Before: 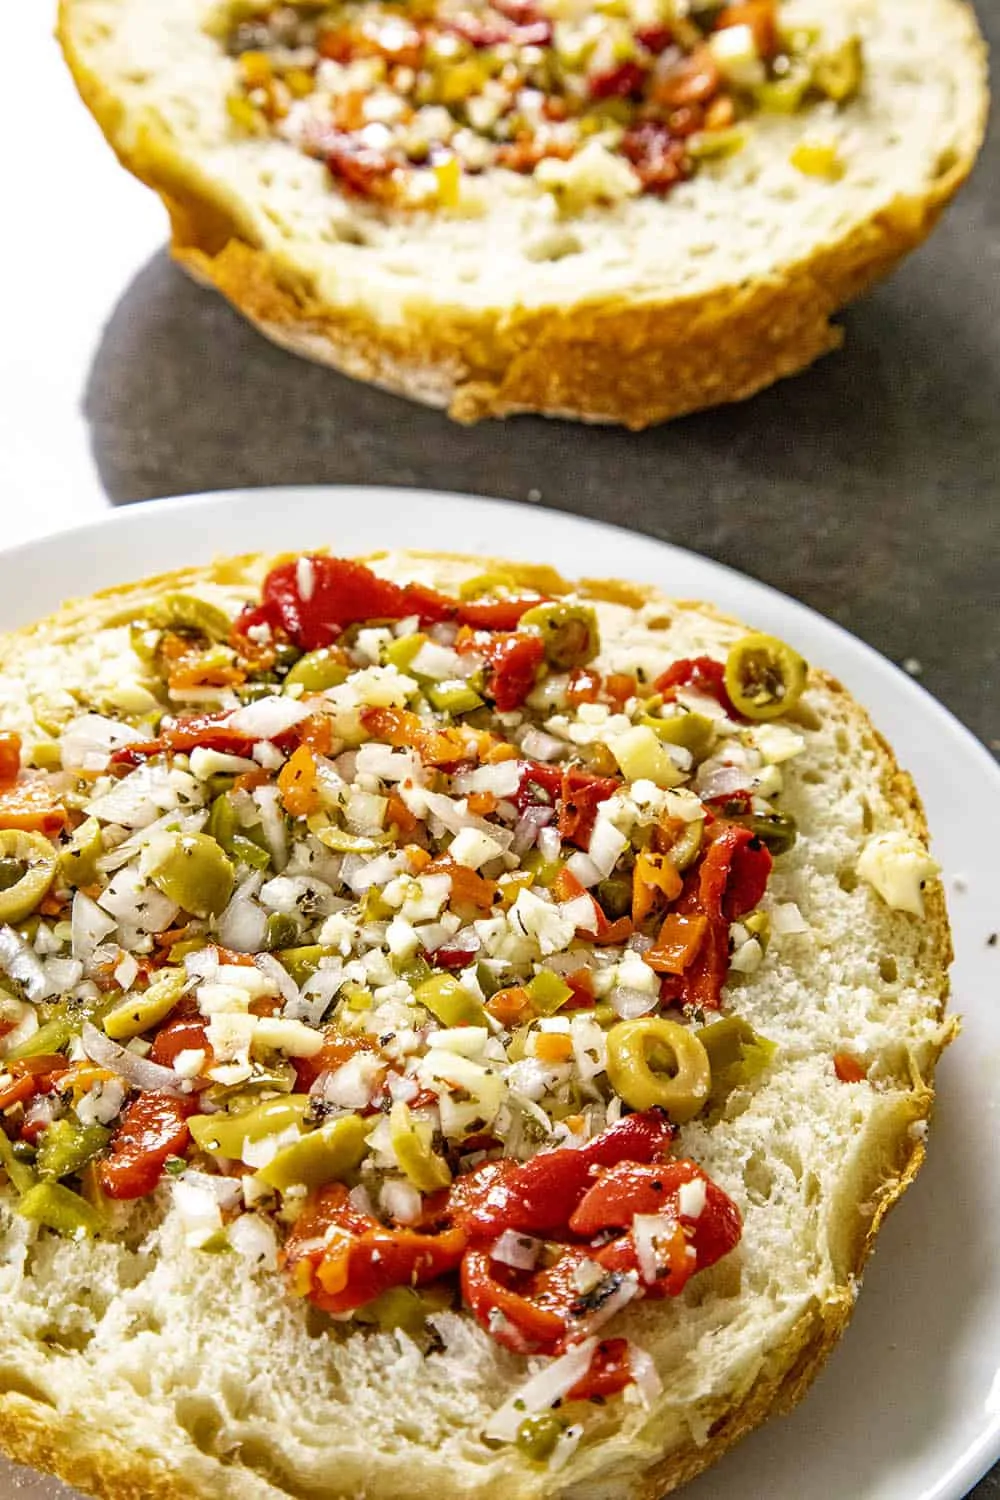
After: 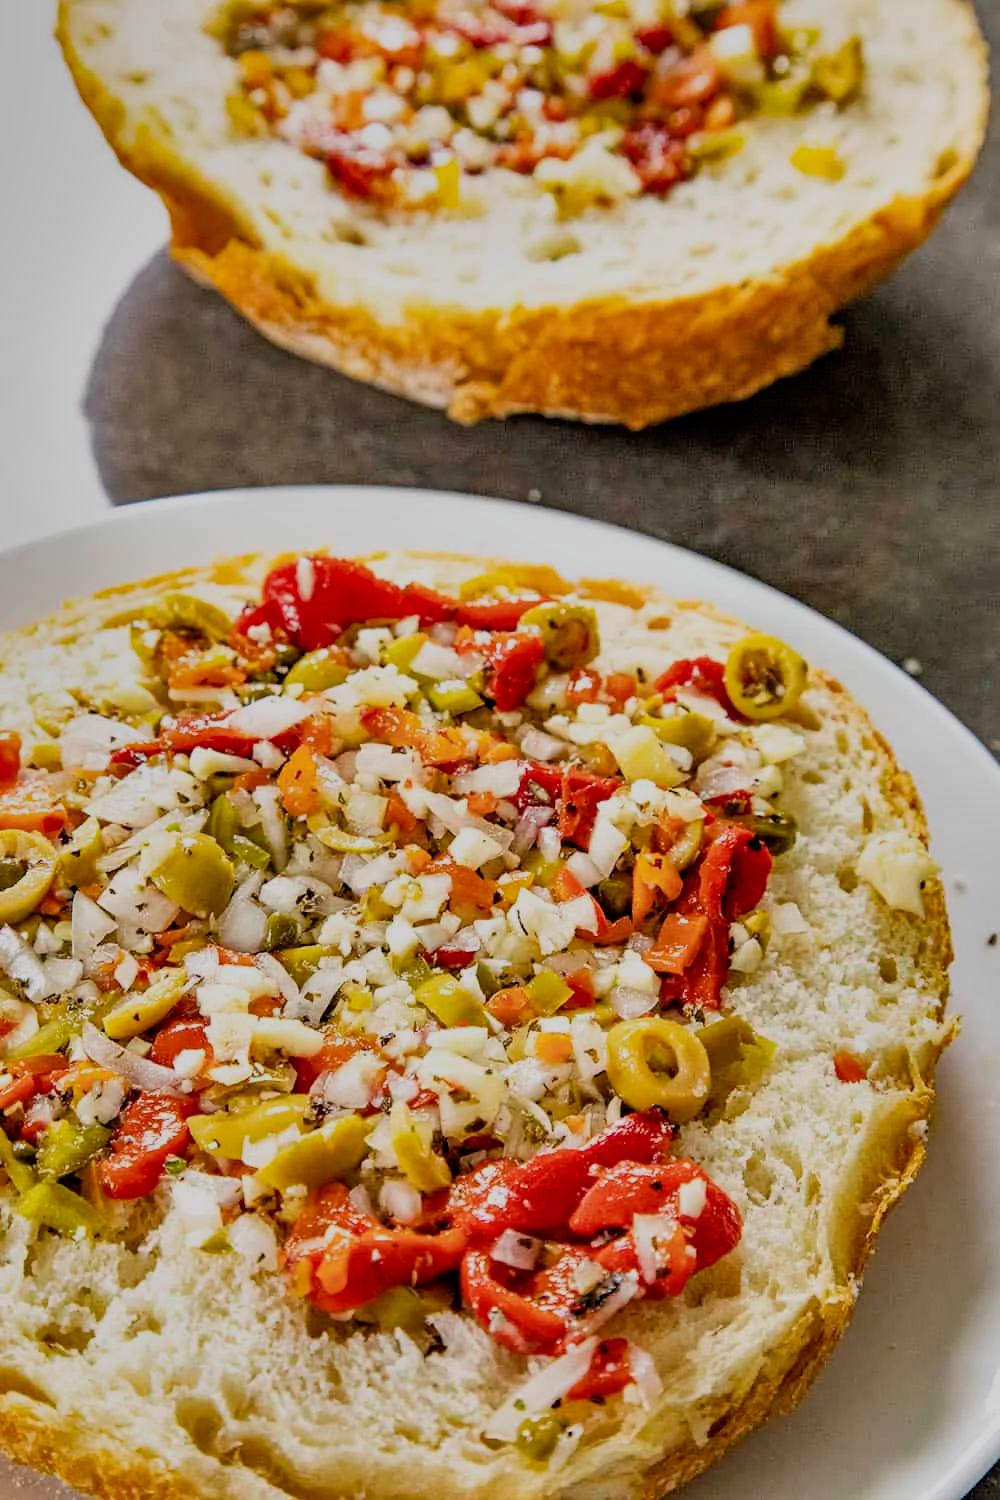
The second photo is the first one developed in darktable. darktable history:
filmic rgb: black relative exposure -7.65 EV, white relative exposure 4.56 EV, threshold 5.94 EV, hardness 3.61, contrast 0.99, enable highlight reconstruction true
color correction: highlights a* 0.005, highlights b* -0.465
shadows and highlights: shadows 30.71, highlights -62.48, soften with gaussian
